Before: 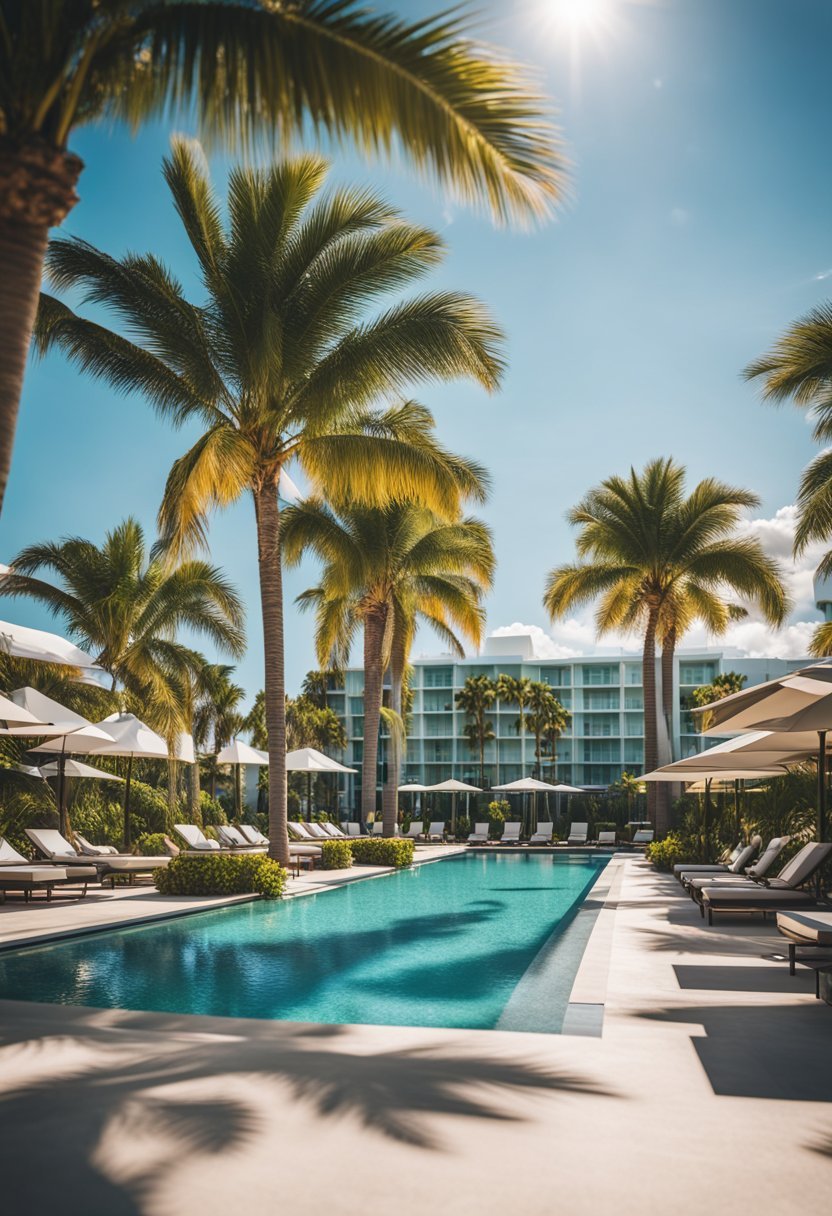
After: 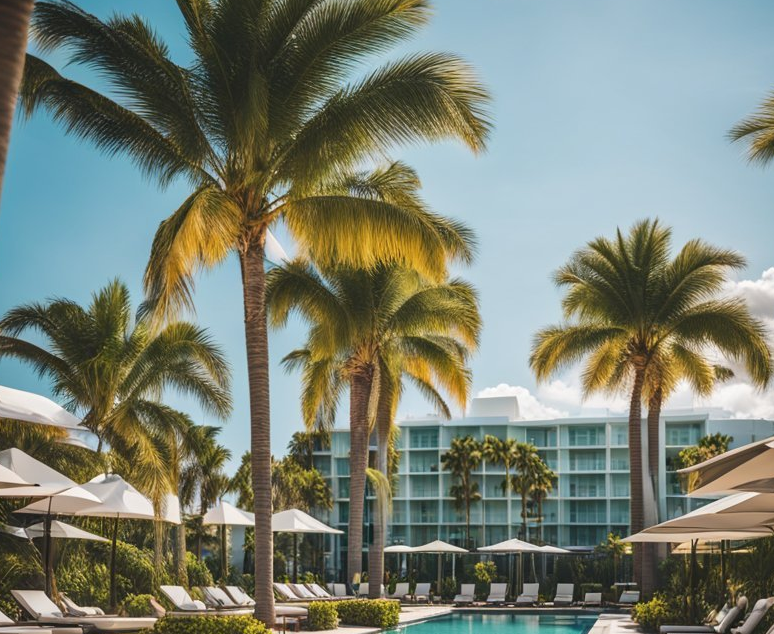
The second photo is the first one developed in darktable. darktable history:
crop: left 1.791%, top 19.7%, right 5.1%, bottom 28.087%
